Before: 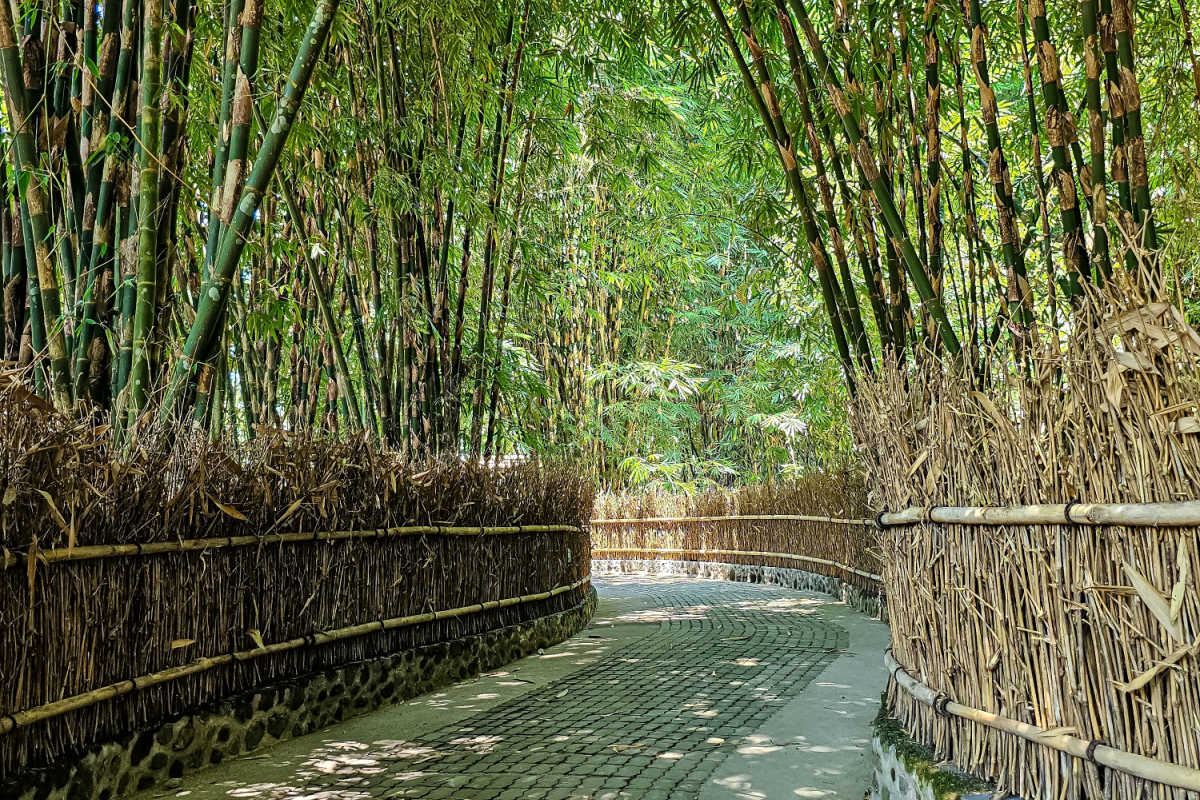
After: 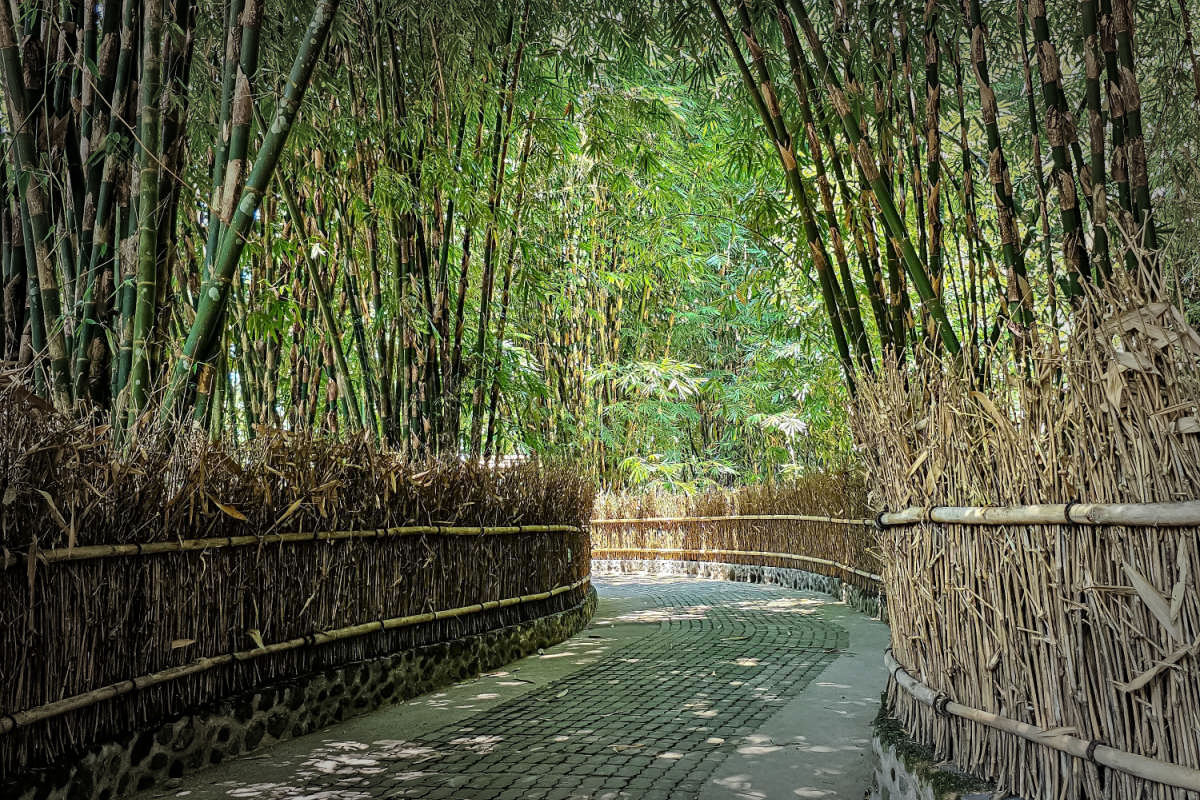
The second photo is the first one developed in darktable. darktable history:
vignetting: fall-off start 66.26%, fall-off radius 39.7%, center (0, 0.008), automatic ratio true, width/height ratio 0.671
